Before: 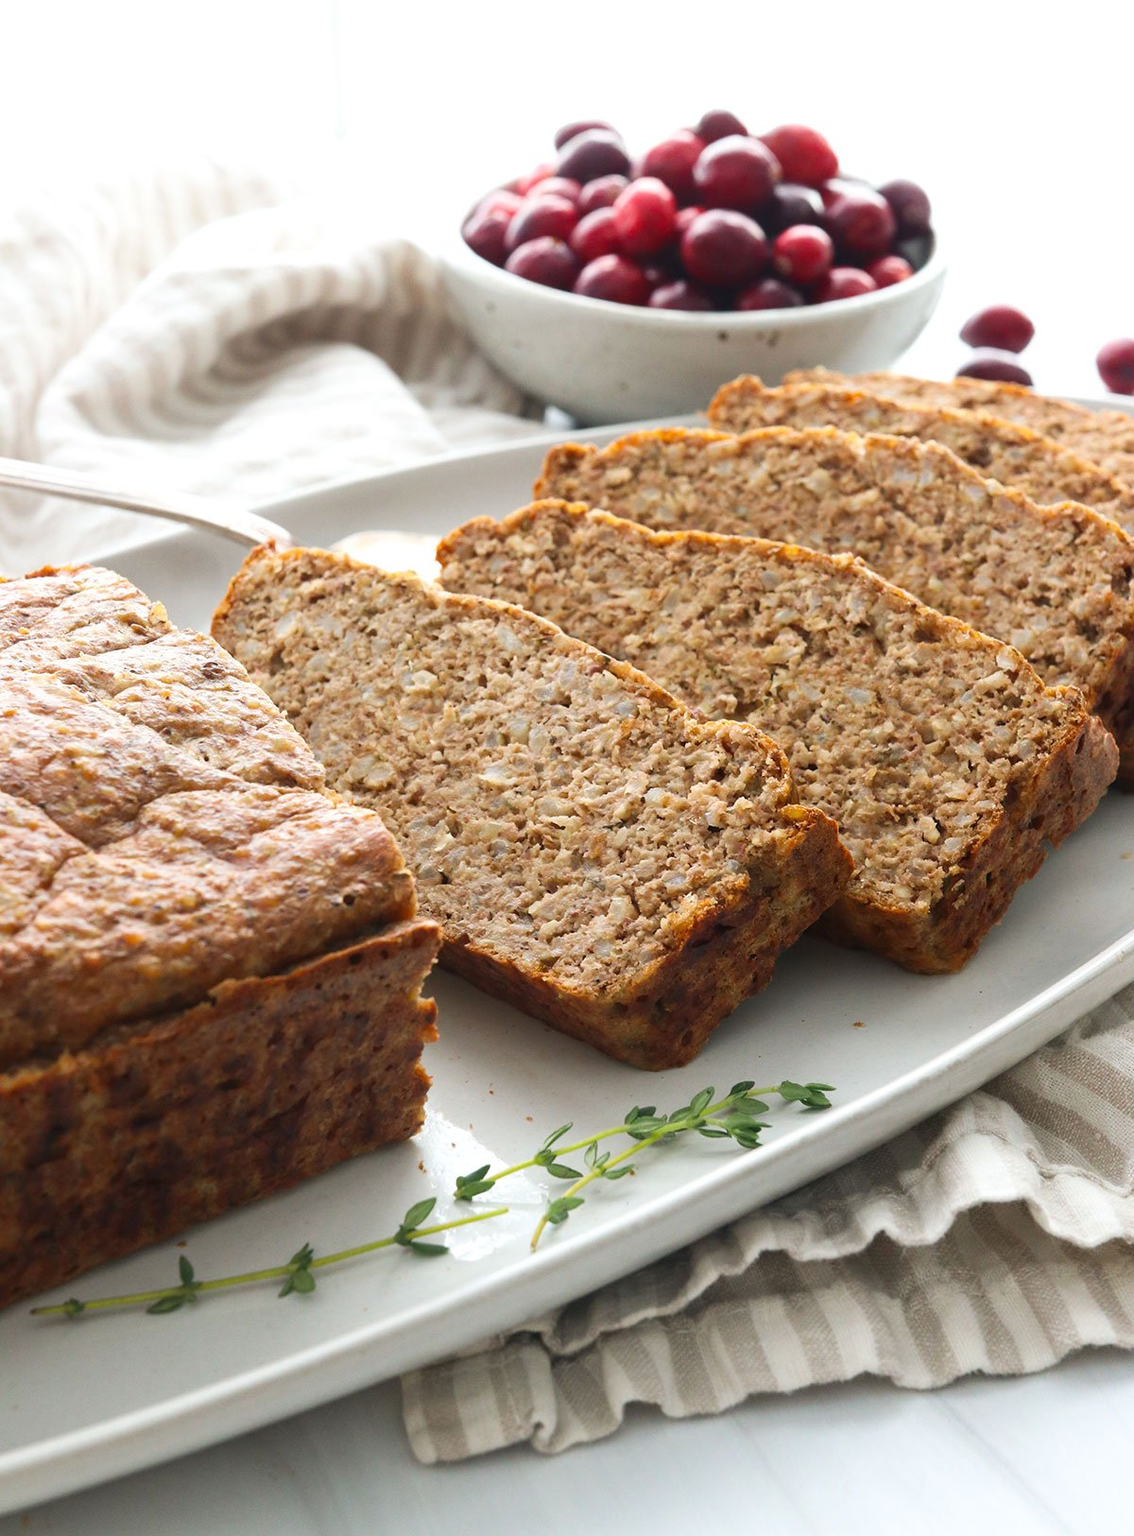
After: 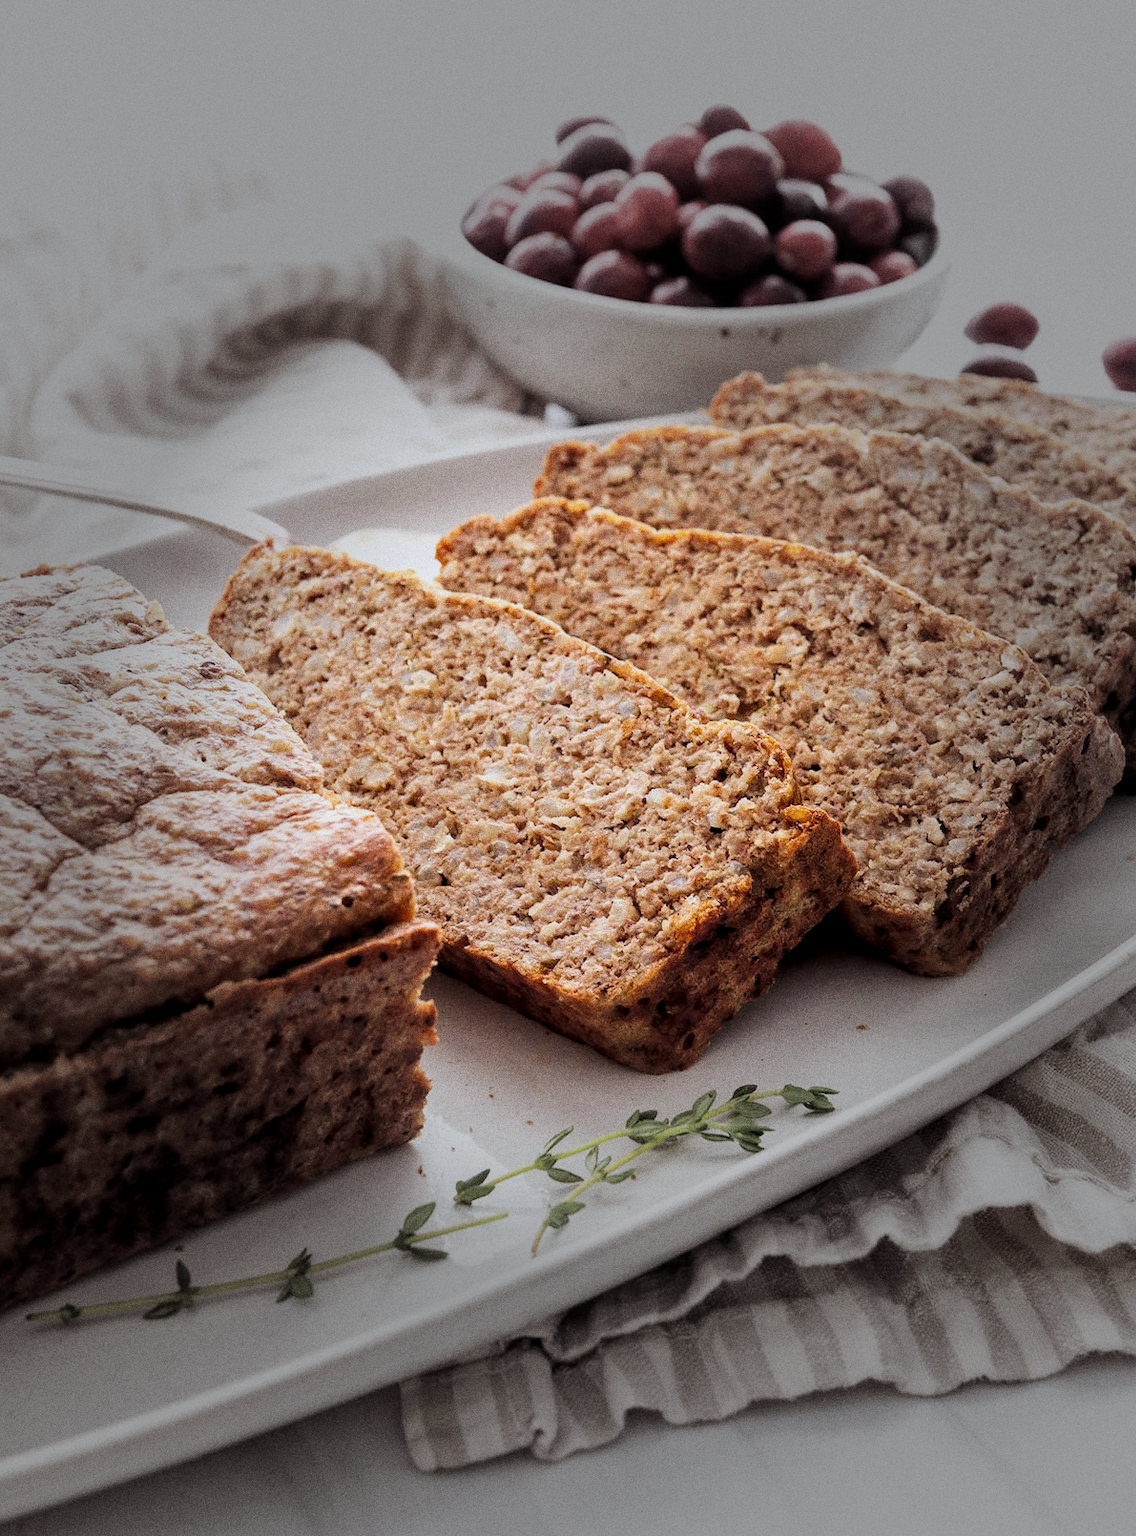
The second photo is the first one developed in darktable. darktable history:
rgb levels: mode RGB, independent channels, levels [[0, 0.474, 1], [0, 0.5, 1], [0, 0.5, 1]]
grain: coarseness 0.09 ISO, strength 40%
crop: left 0.434%, top 0.485%, right 0.244%, bottom 0.386%
filmic rgb: black relative exposure -5 EV, hardness 2.88, contrast 1.2
local contrast: highlights 99%, shadows 86%, detail 160%, midtone range 0.2
white balance: red 0.976, blue 1.04
contrast brightness saturation: saturation -0.04
vignetting: fall-off start 31.28%, fall-off radius 34.64%, brightness -0.575
